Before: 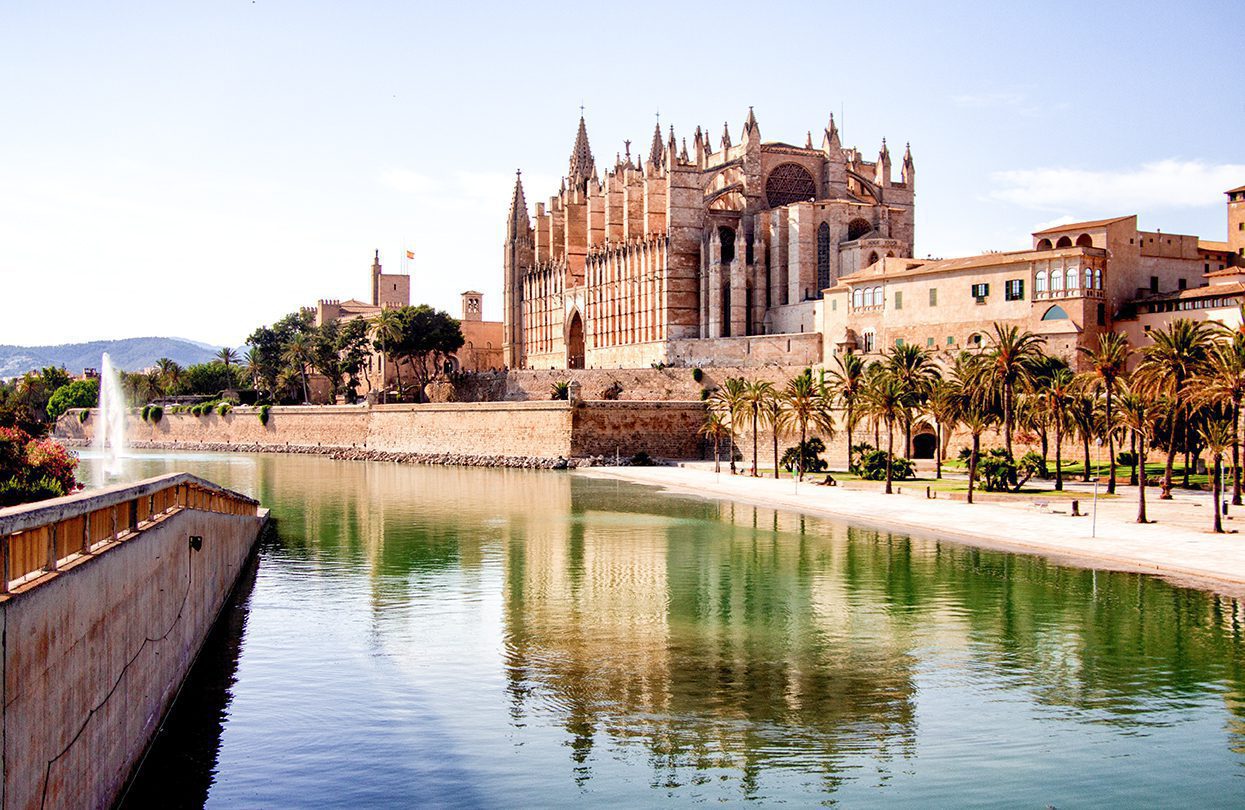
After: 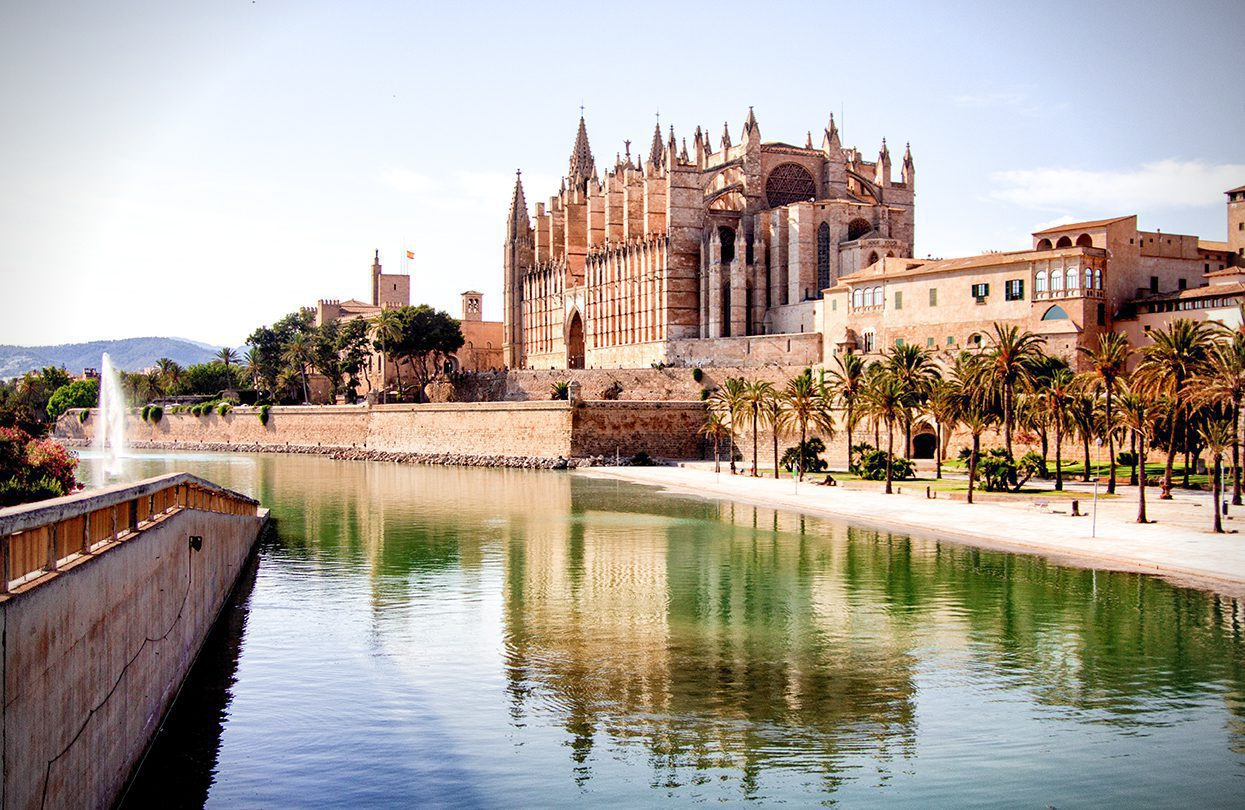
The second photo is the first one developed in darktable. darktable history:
vignetting: fall-off start 89.12%, fall-off radius 43.29%, brightness -0.575, width/height ratio 1.163, unbound false
